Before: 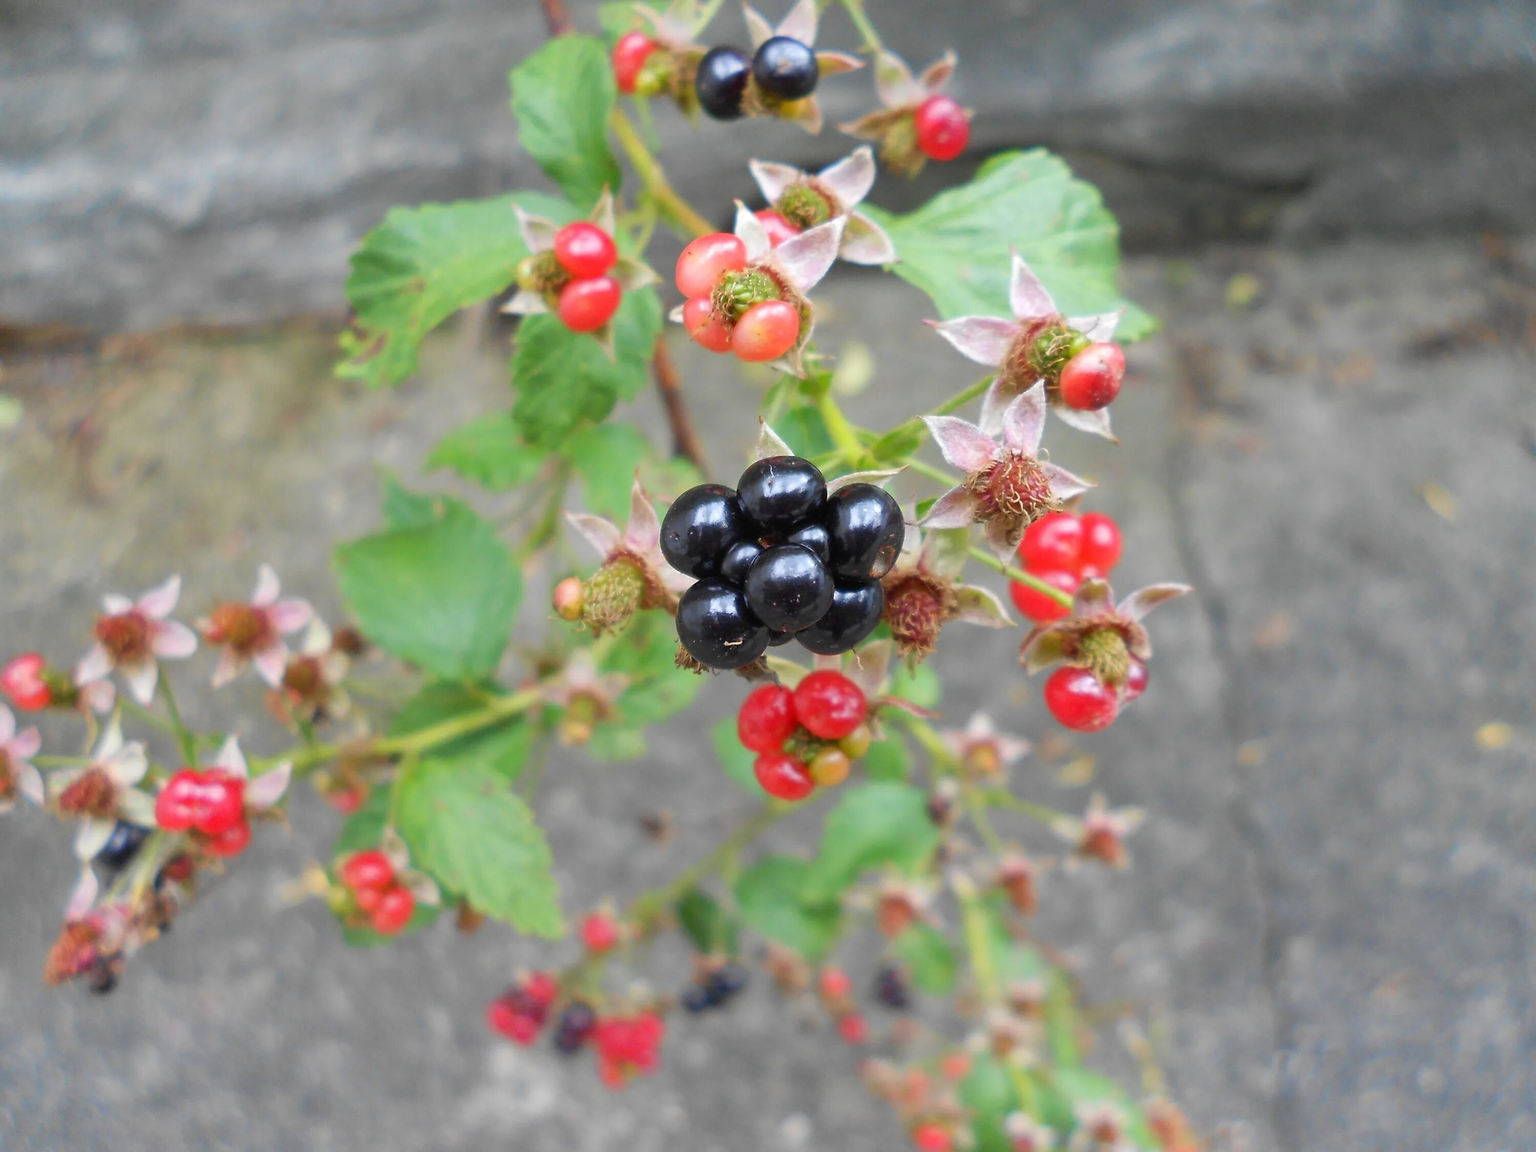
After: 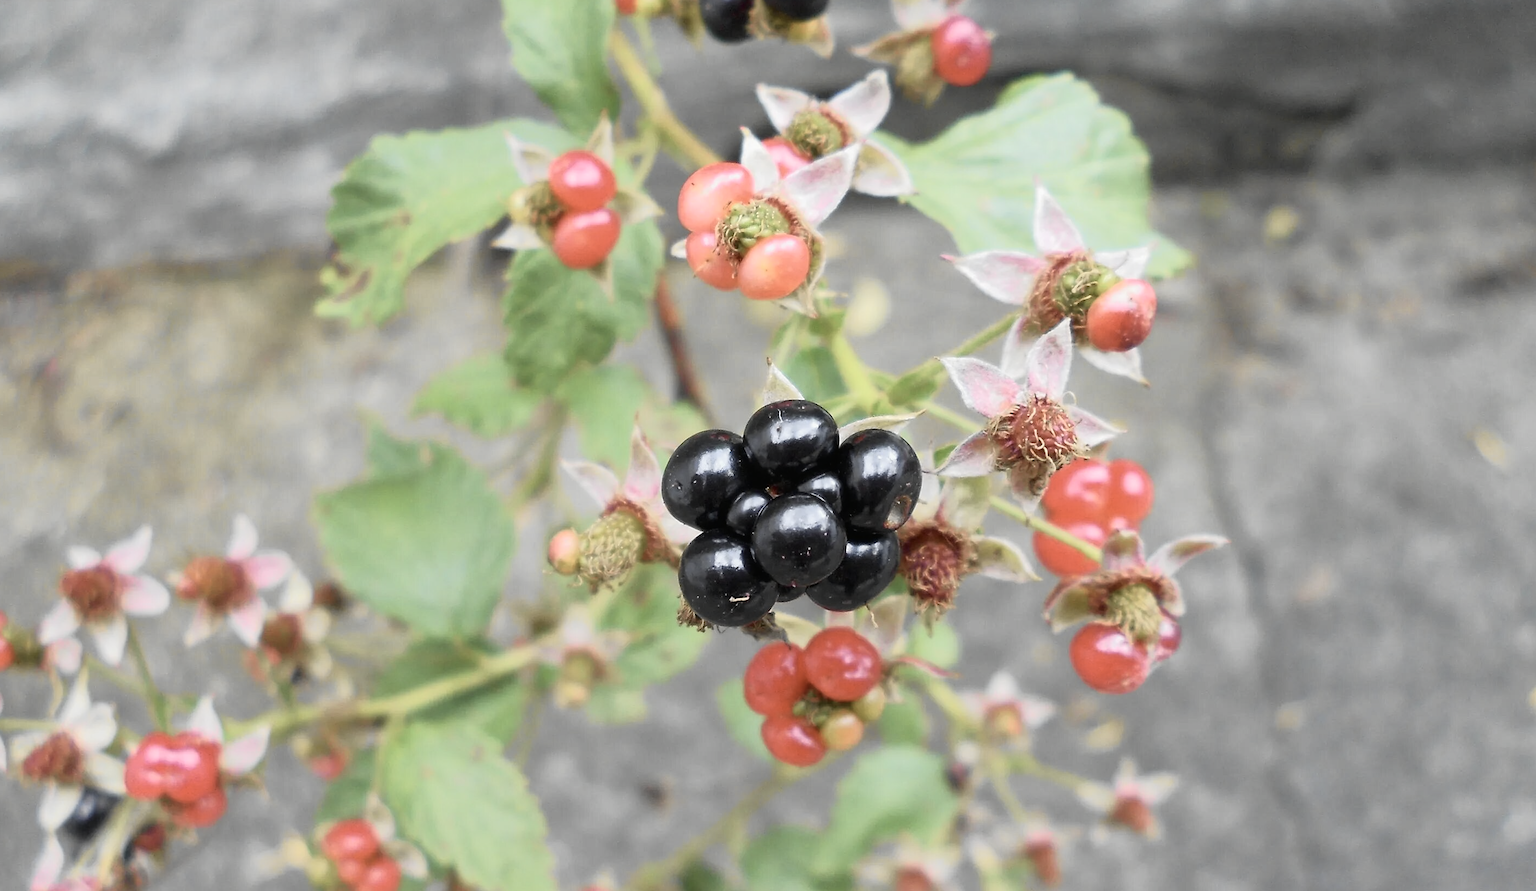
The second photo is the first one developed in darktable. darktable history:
color zones: curves: ch1 [(0, 0.292) (0.001, 0.292) (0.2, 0.264) (0.4, 0.248) (0.6, 0.248) (0.8, 0.264) (0.999, 0.292) (1, 0.292)]
crop: left 2.503%, top 7.016%, right 3.473%, bottom 20.232%
tone curve: curves: ch0 [(0, 0.006) (0.037, 0.022) (0.123, 0.105) (0.19, 0.173) (0.277, 0.279) (0.474, 0.517) (0.597, 0.662) (0.687, 0.774) (0.855, 0.891) (1, 0.982)]; ch1 [(0, 0) (0.243, 0.245) (0.422, 0.415) (0.493, 0.495) (0.508, 0.503) (0.544, 0.552) (0.557, 0.582) (0.626, 0.672) (0.694, 0.732) (1, 1)]; ch2 [(0, 0) (0.249, 0.216) (0.356, 0.329) (0.424, 0.442) (0.476, 0.483) (0.498, 0.5) (0.517, 0.519) (0.532, 0.539) (0.562, 0.596) (0.614, 0.662) (0.706, 0.757) (0.808, 0.809) (0.991, 0.968)], color space Lab, independent channels, preserve colors none
sharpen: amount 0.213
